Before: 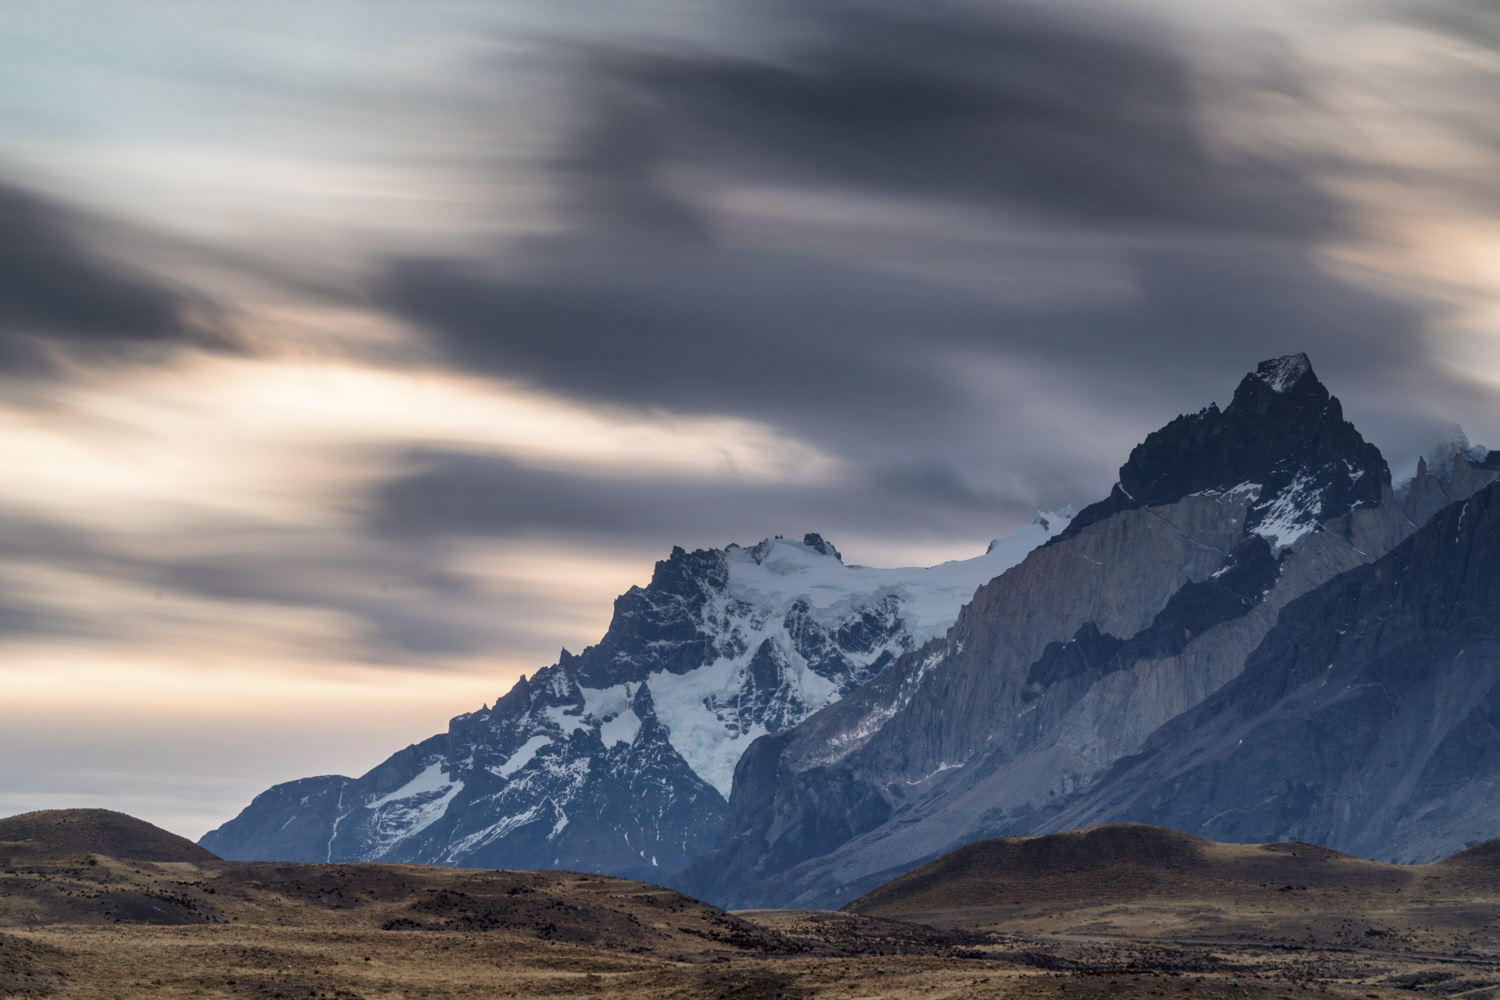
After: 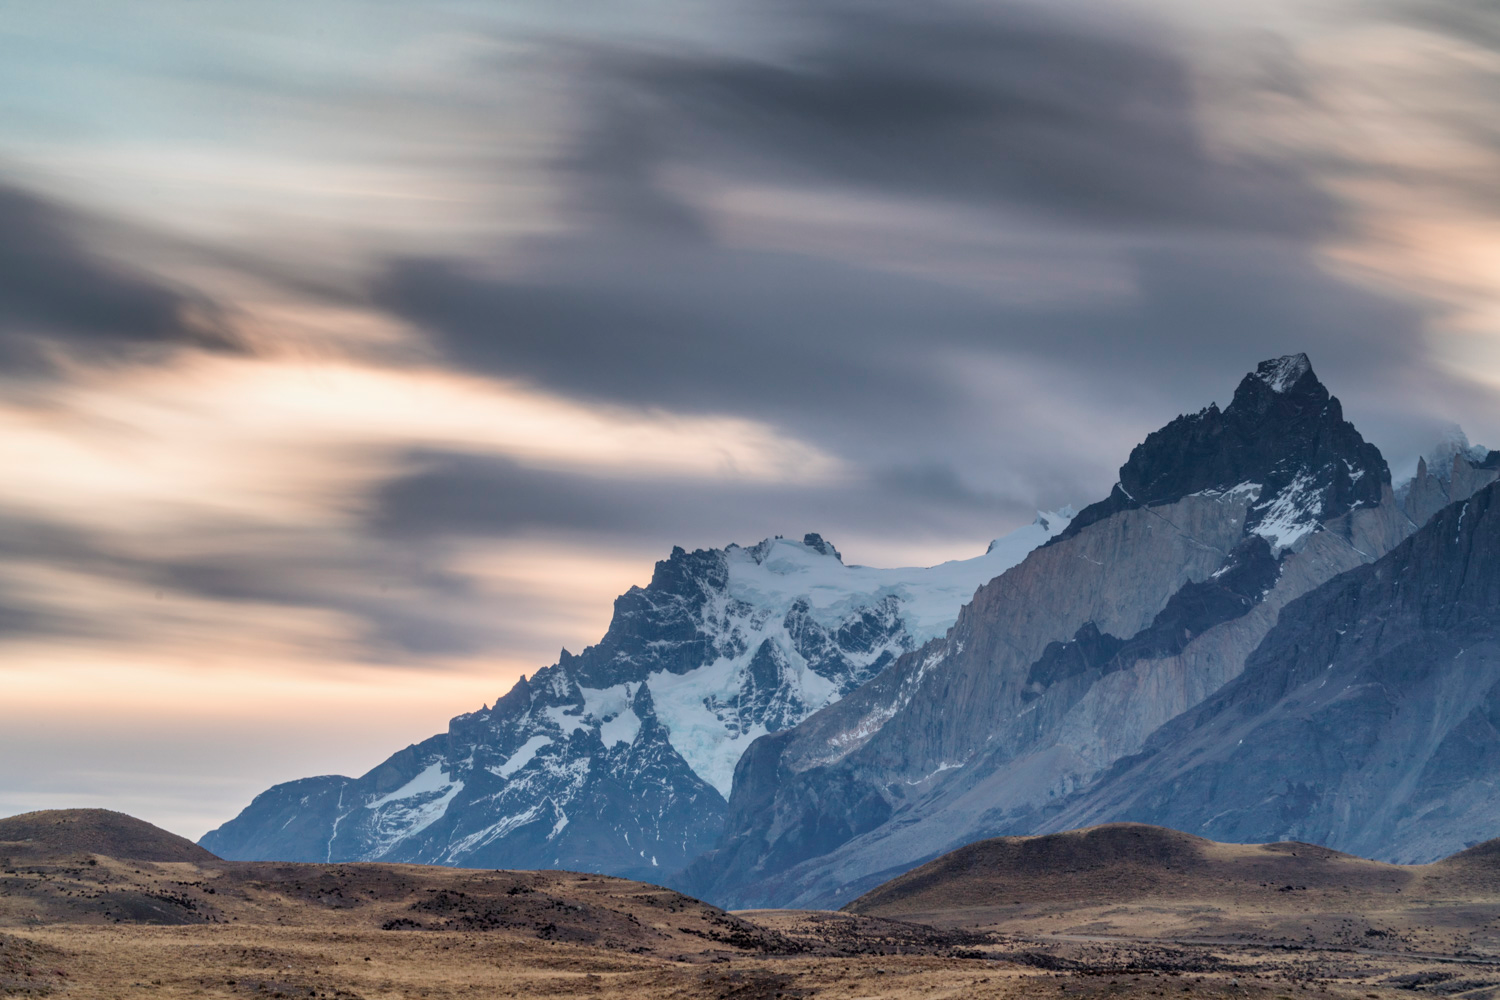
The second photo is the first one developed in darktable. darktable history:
shadows and highlights: shadows 43.71, white point adjustment -1.46, soften with gaussian
contrast brightness saturation: brightness 0.15
